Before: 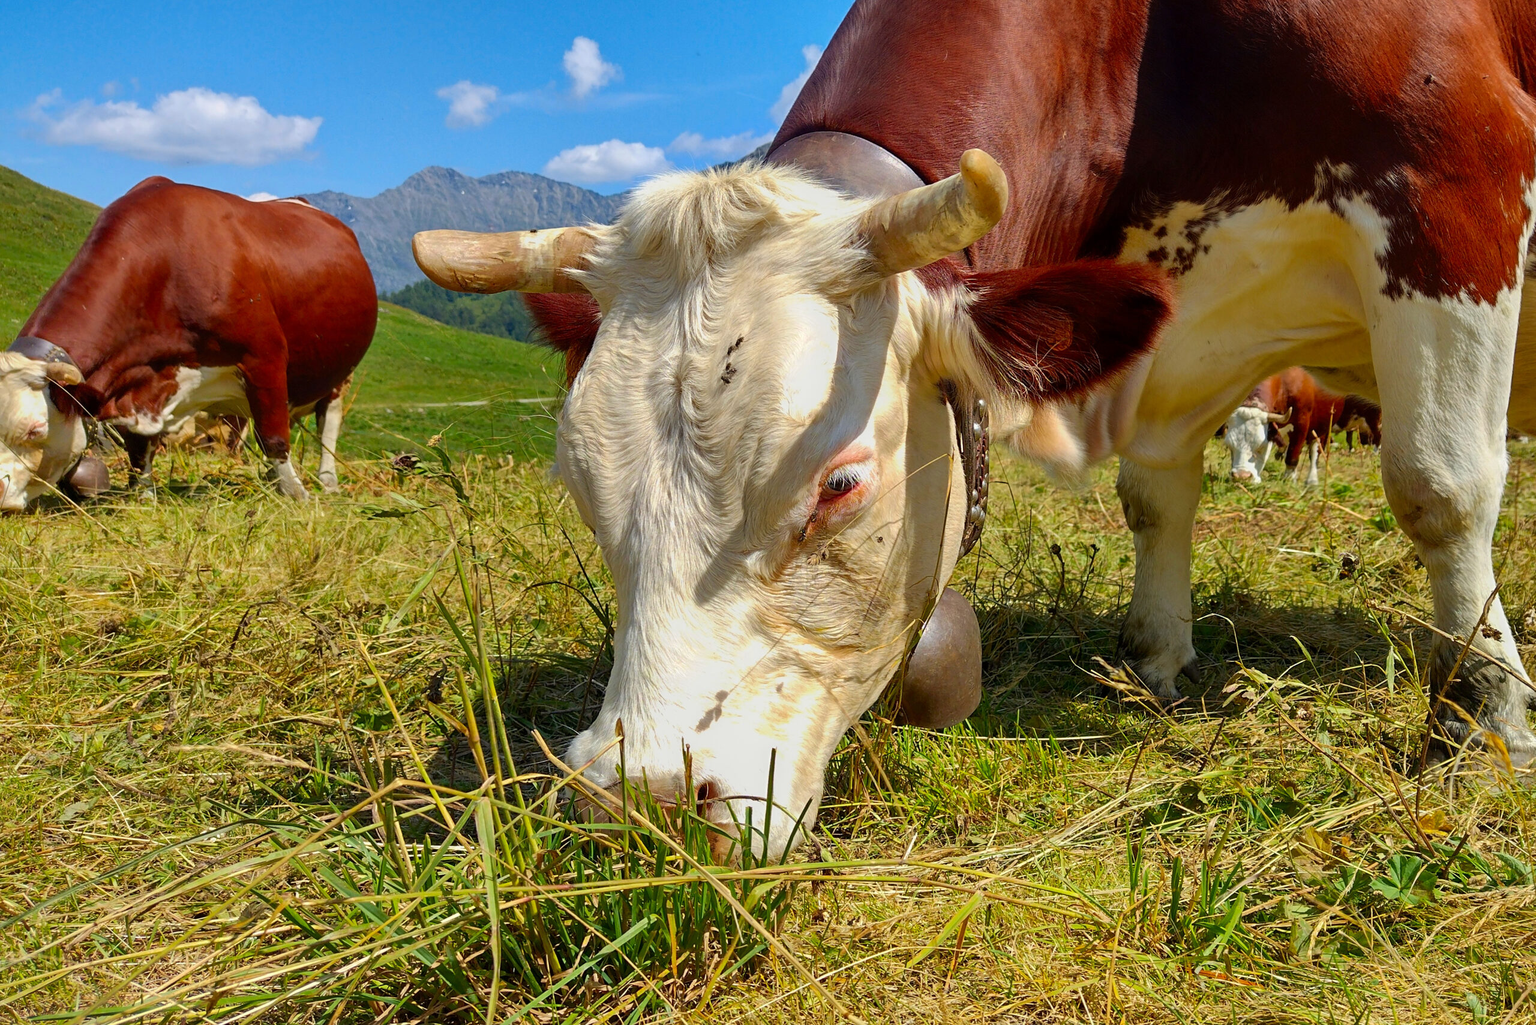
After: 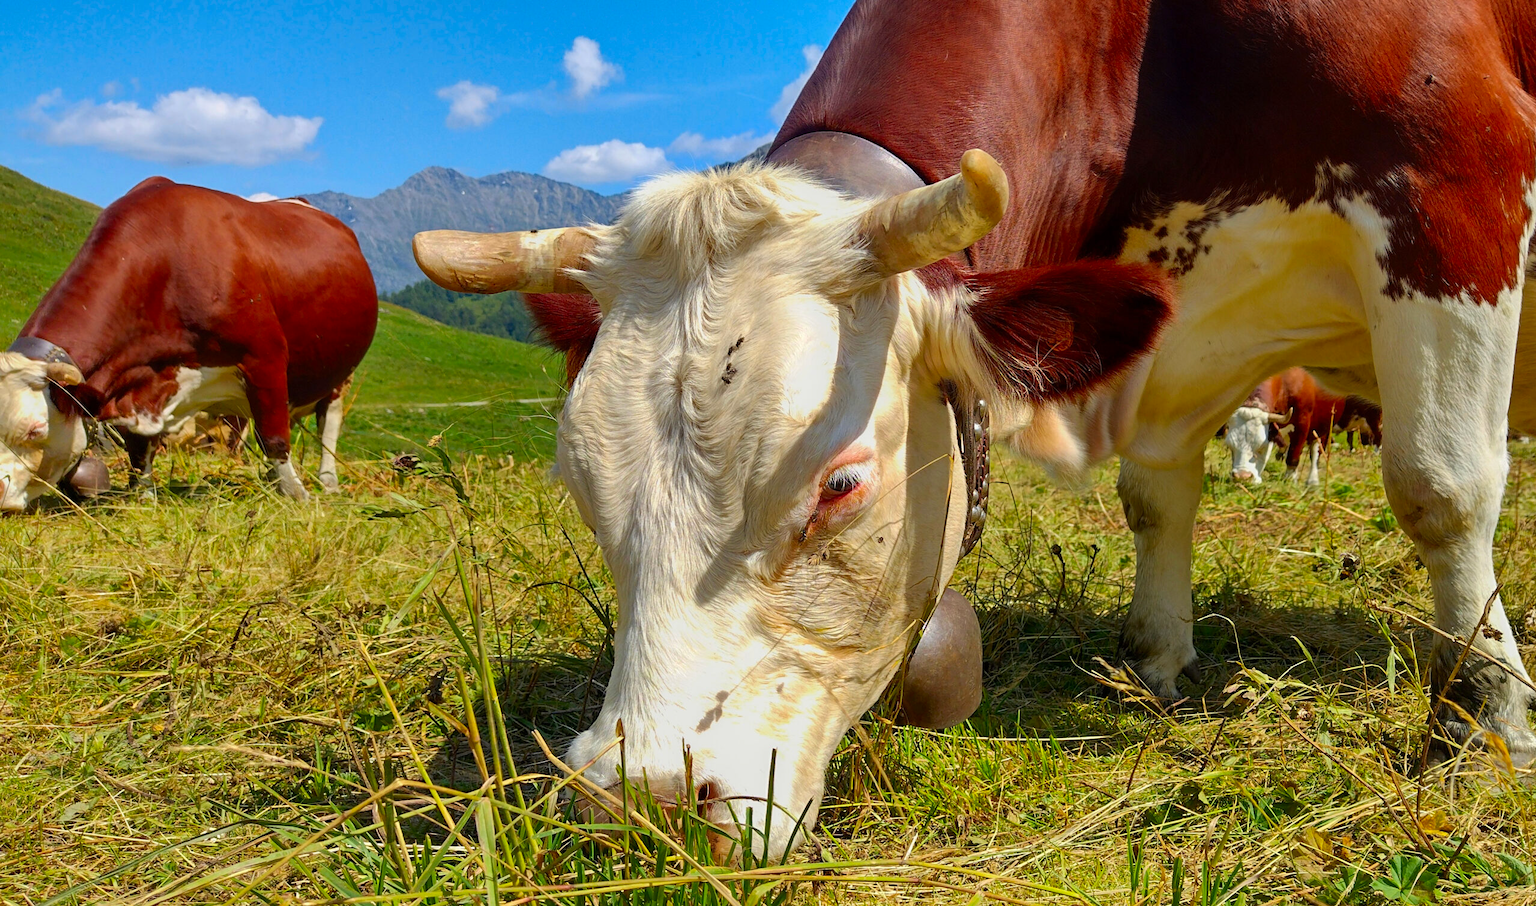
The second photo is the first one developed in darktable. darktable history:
color contrast: green-magenta contrast 1.1, blue-yellow contrast 1.1, unbound 0
crop and rotate: top 0%, bottom 11.49%
